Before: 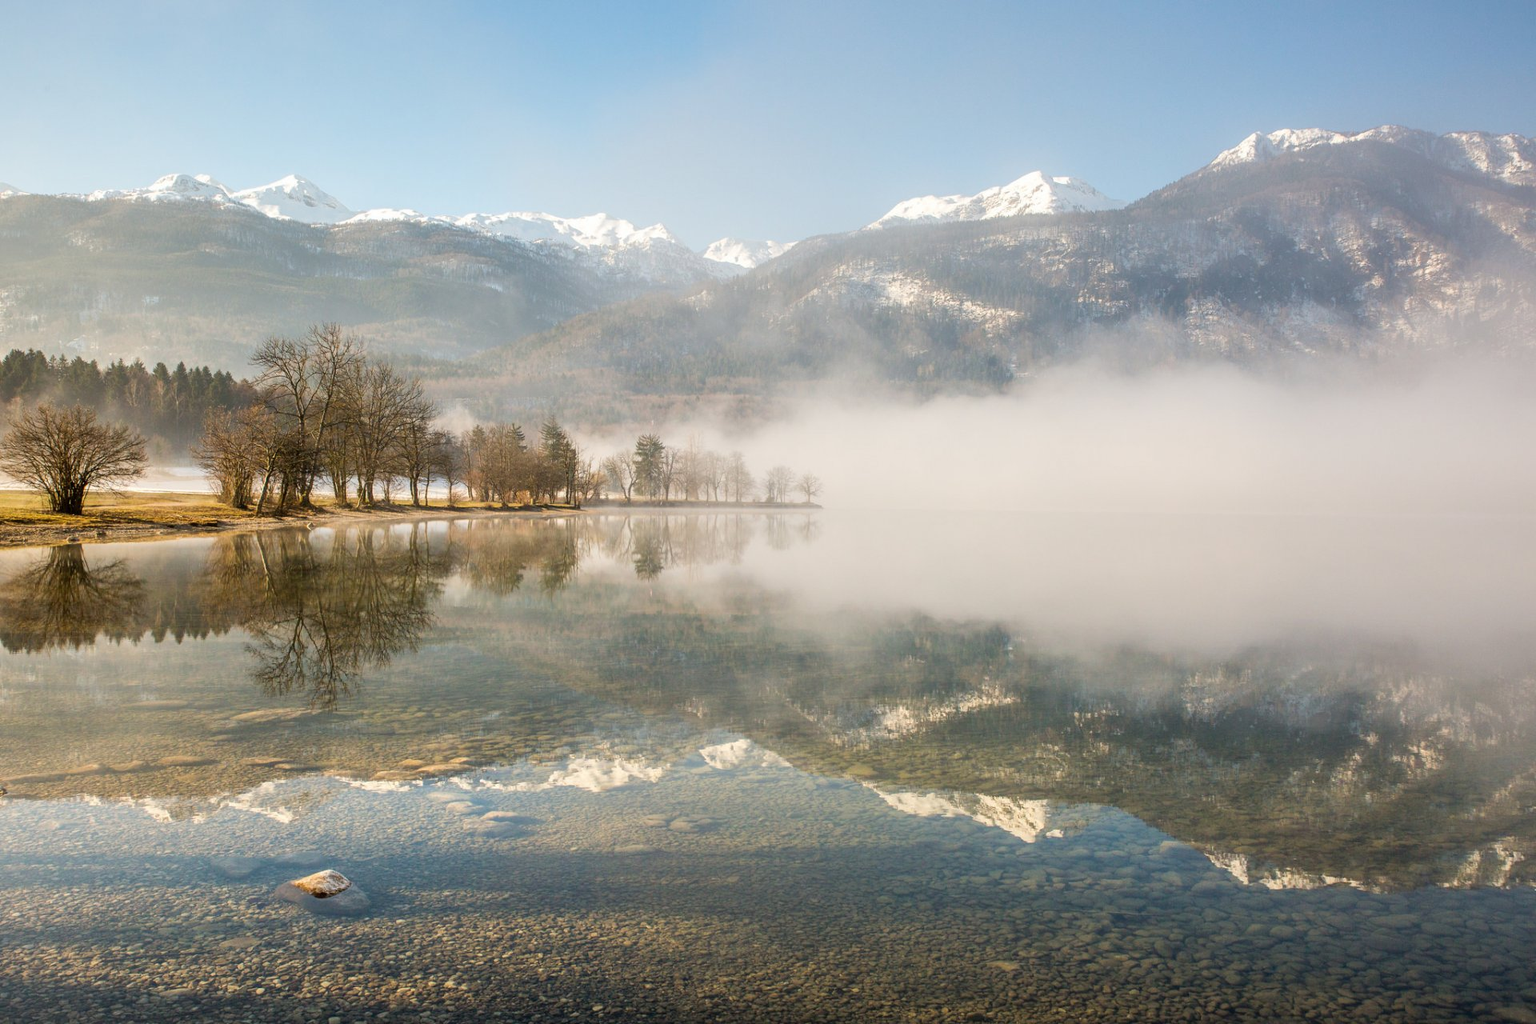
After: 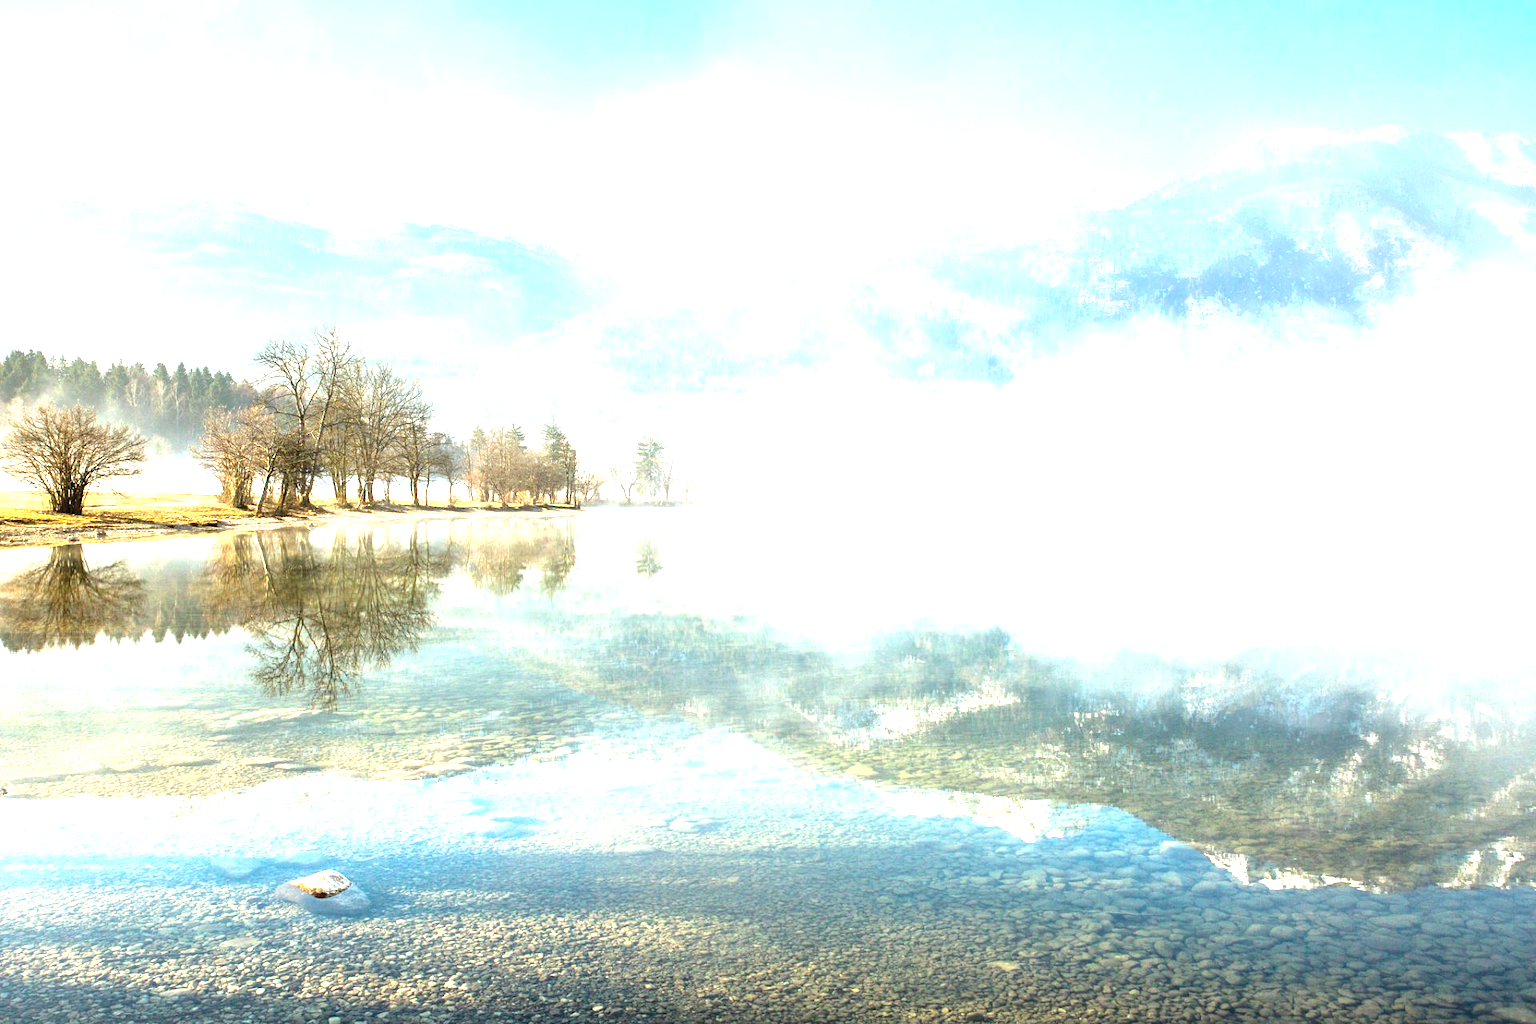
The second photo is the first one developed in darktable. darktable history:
exposure: black level correction 0, exposure 1.9 EV, compensate highlight preservation false
color correction: highlights a* -10.04, highlights b* -10.37
